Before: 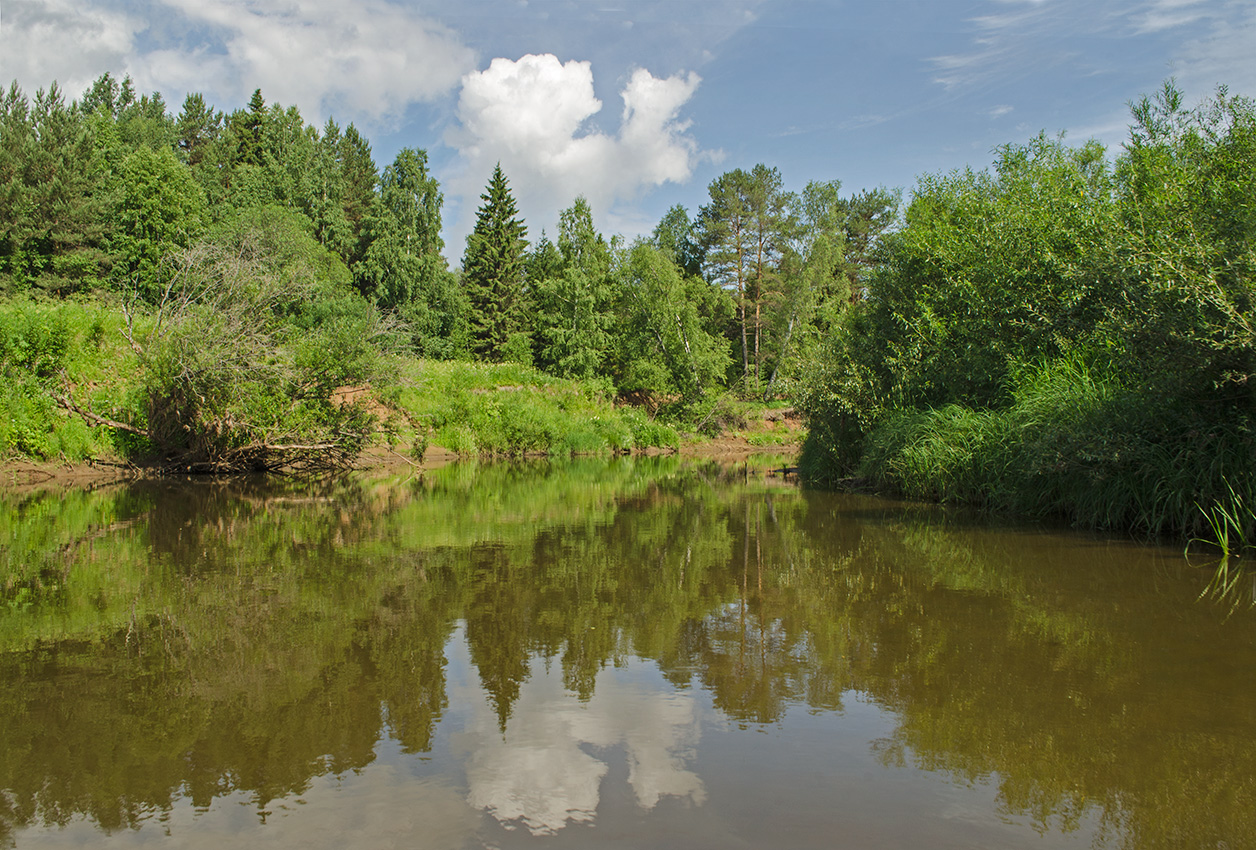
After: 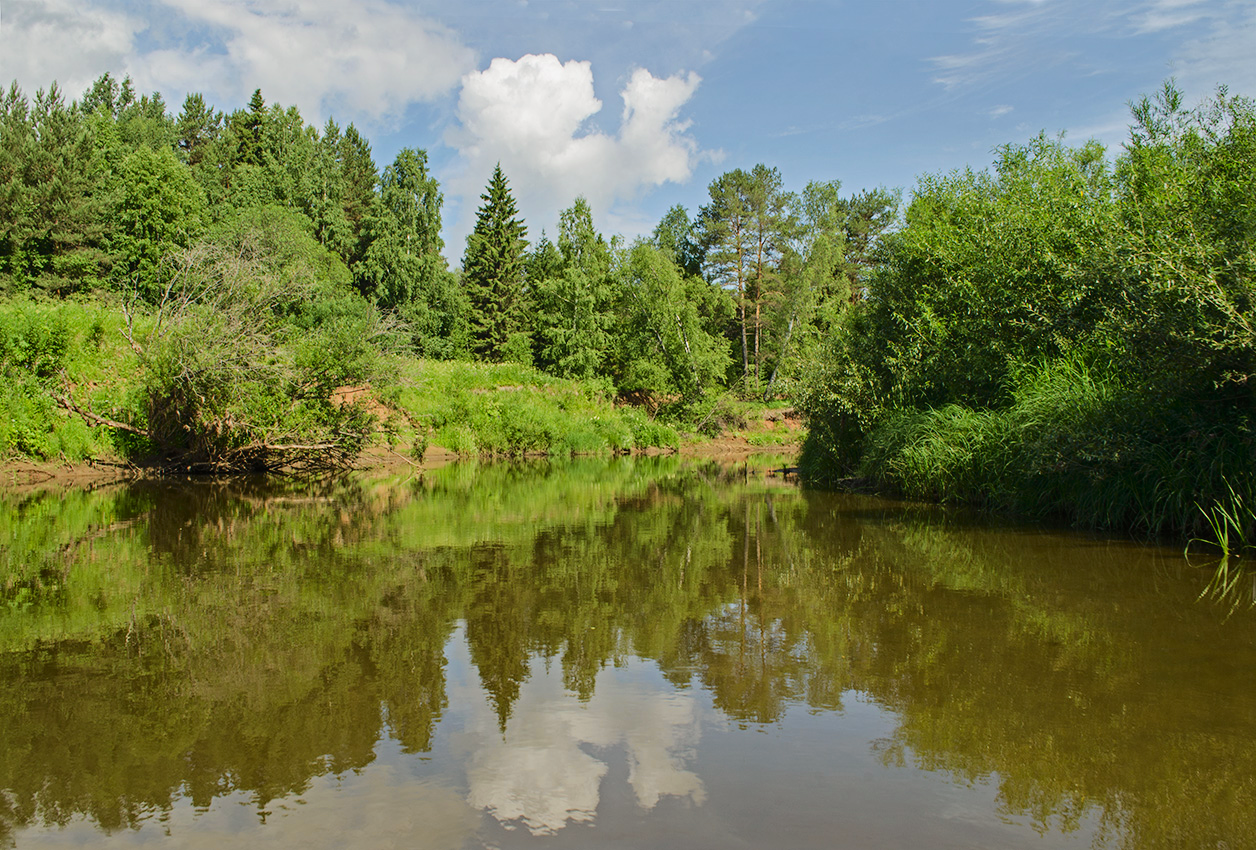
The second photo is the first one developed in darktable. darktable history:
tone curve: curves: ch0 [(0, 0.008) (0.046, 0.032) (0.151, 0.108) (0.367, 0.379) (0.496, 0.526) (0.771, 0.786) (0.857, 0.85) (1, 0.965)]; ch1 [(0, 0) (0.248, 0.252) (0.388, 0.383) (0.482, 0.478) (0.499, 0.499) (0.518, 0.518) (0.544, 0.552) (0.585, 0.617) (0.683, 0.735) (0.823, 0.894) (1, 1)]; ch2 [(0, 0) (0.302, 0.284) (0.427, 0.417) (0.473, 0.47) (0.503, 0.503) (0.523, 0.518) (0.55, 0.563) (0.624, 0.643) (0.753, 0.764) (1, 1)], color space Lab, independent channels, preserve colors none
